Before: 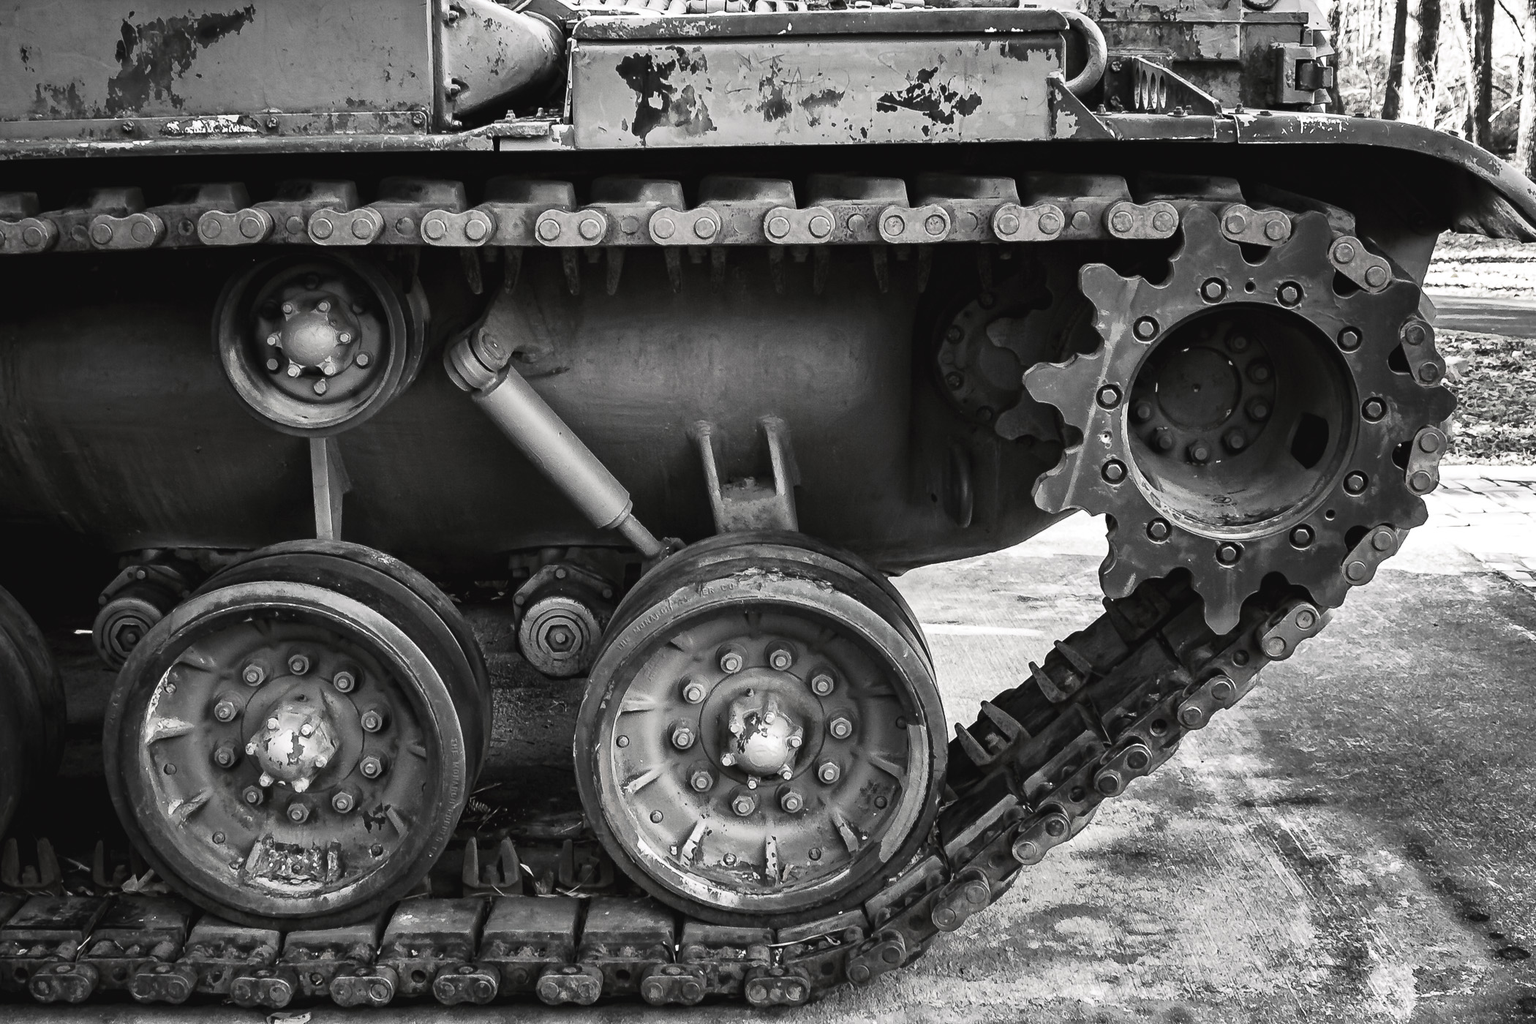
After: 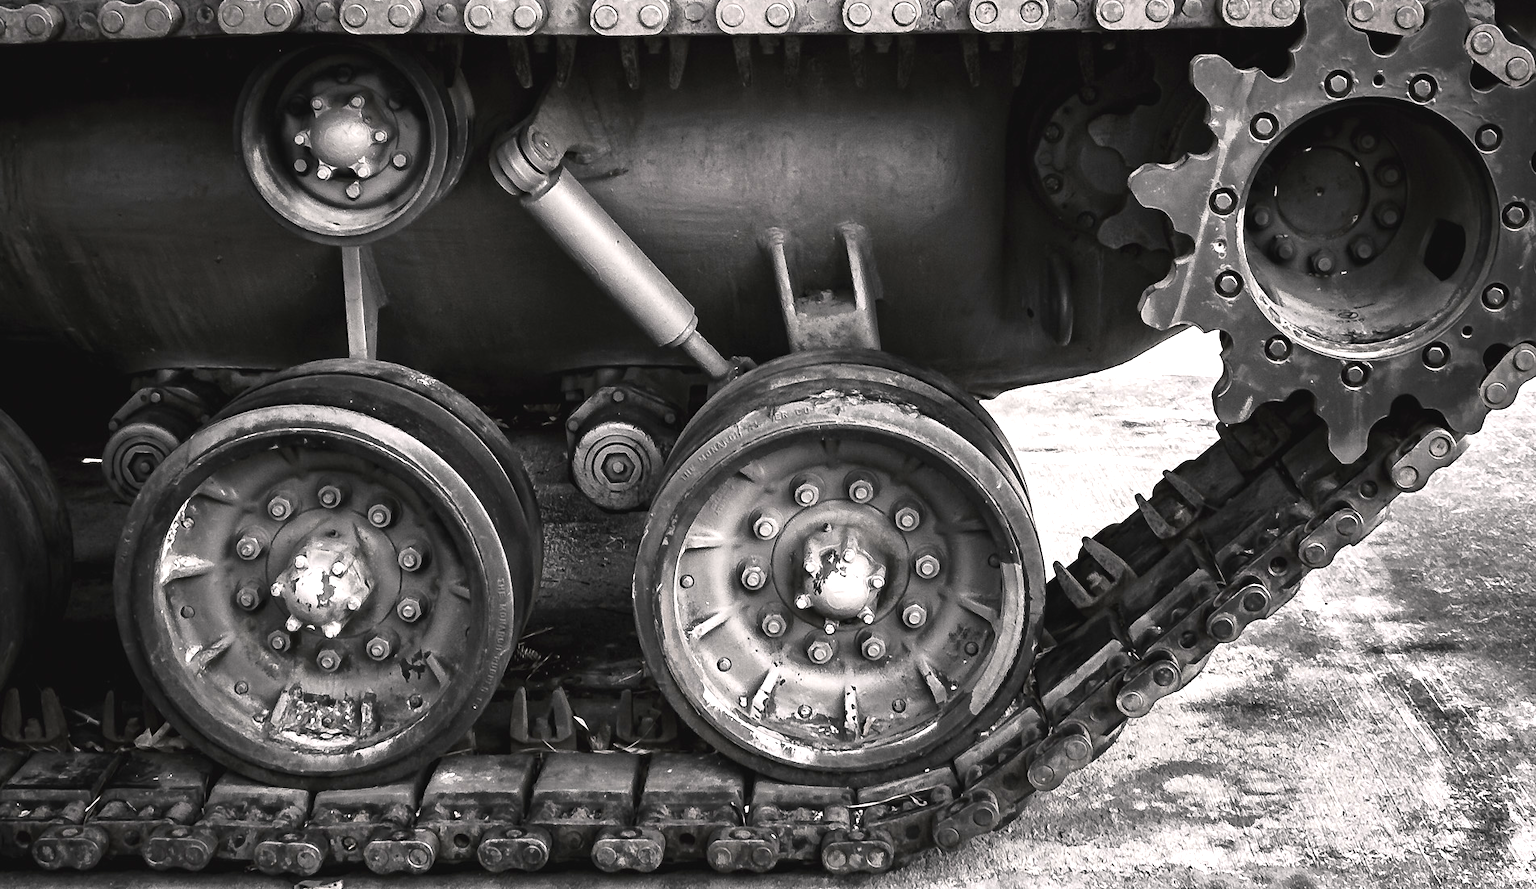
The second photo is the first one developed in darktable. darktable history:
crop: top 20.944%, right 9.33%, bottom 0.311%
exposure: exposure 0.375 EV, compensate highlight preservation false
color balance rgb: highlights gain › chroma 0.961%, highlights gain › hue 23.76°, linear chroma grading › global chroma 14.518%, perceptual saturation grading › global saturation 0.048%, perceptual saturation grading › highlights -32.535%, perceptual saturation grading › mid-tones 5.457%, perceptual saturation grading › shadows 18.528%, perceptual brilliance grading › highlights 5.782%, perceptual brilliance grading › shadows -9.231%
